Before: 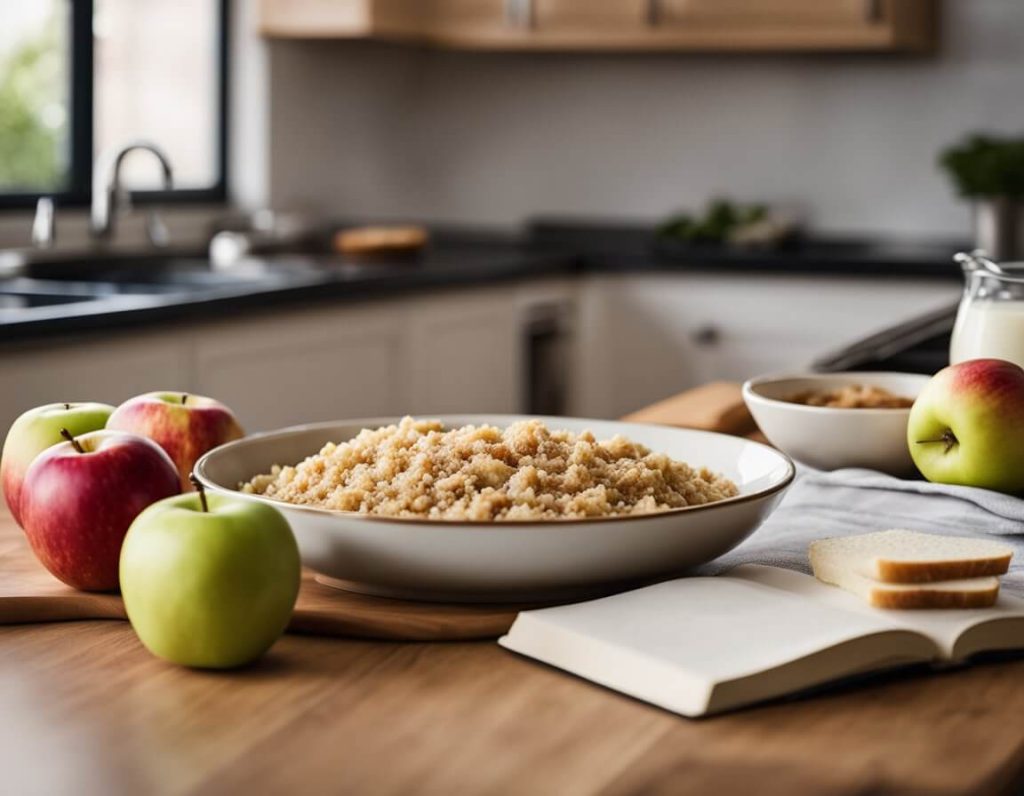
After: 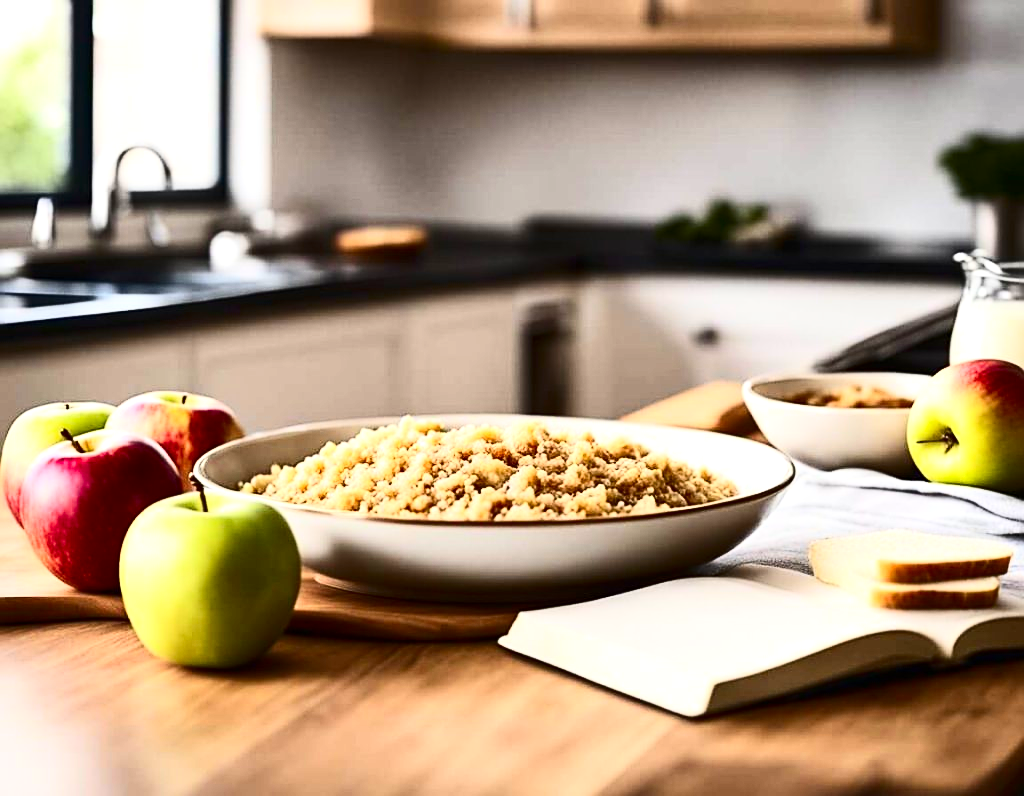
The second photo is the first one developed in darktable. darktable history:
exposure: black level correction 0, exposure 0.6 EV, compensate exposure bias true, compensate highlight preservation false
sharpen: on, module defaults
contrast brightness saturation: contrast 0.4, brightness 0.05, saturation 0.25
